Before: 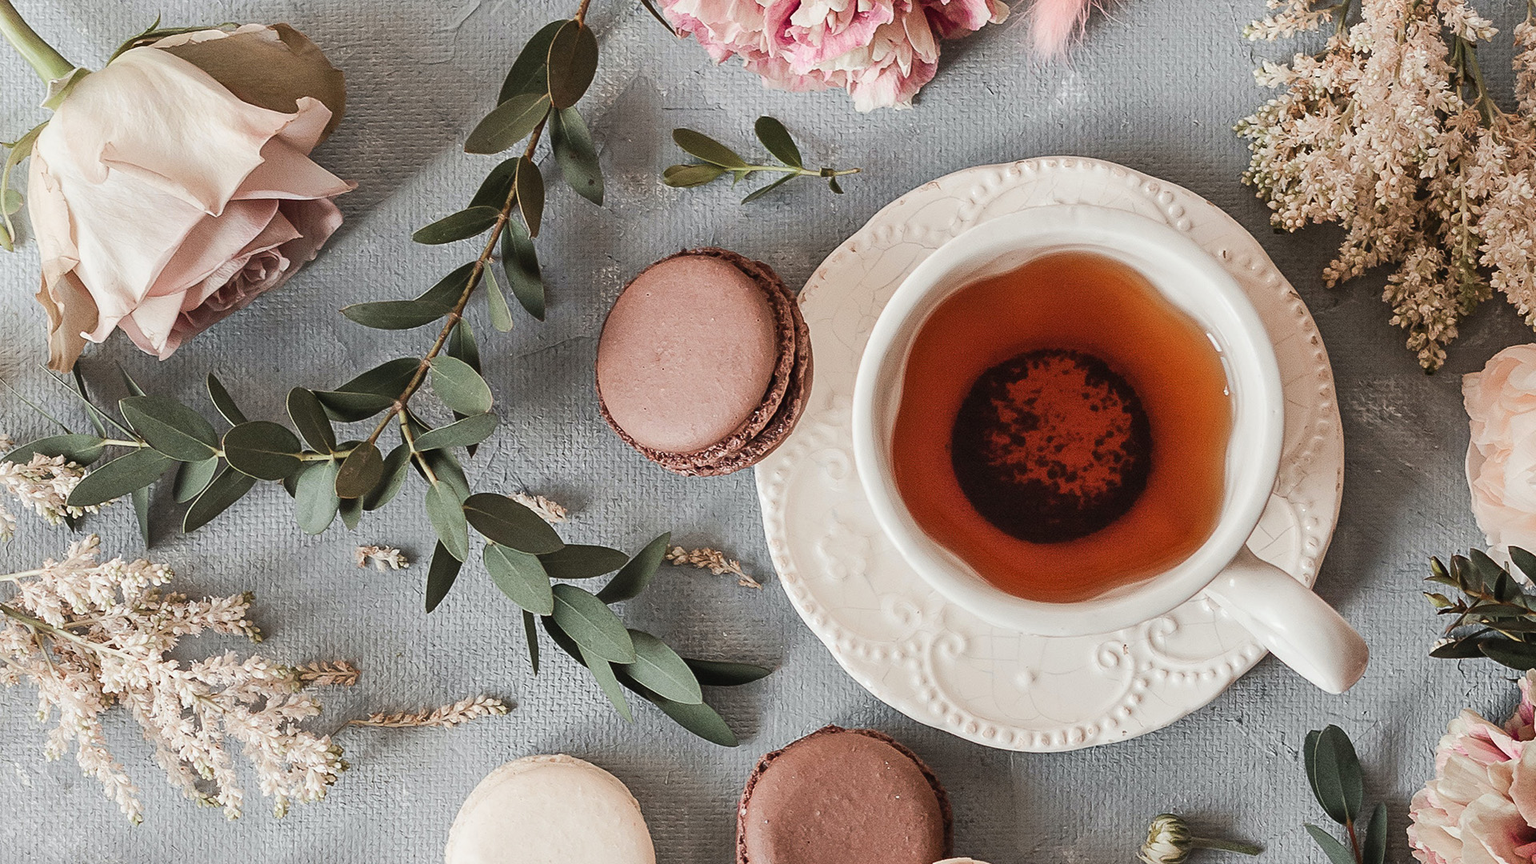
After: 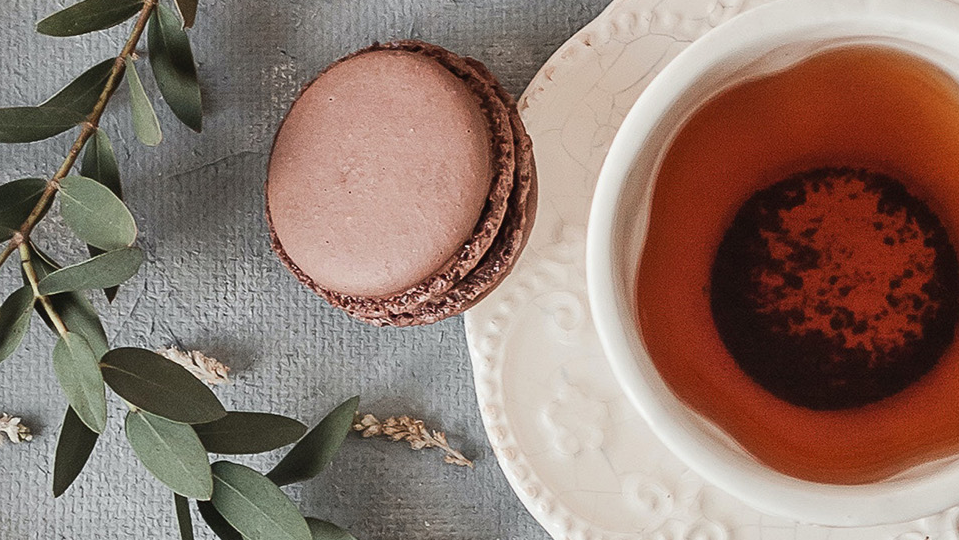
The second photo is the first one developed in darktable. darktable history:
crop: left 25%, top 25%, right 25%, bottom 25%
tone equalizer: on, module defaults
